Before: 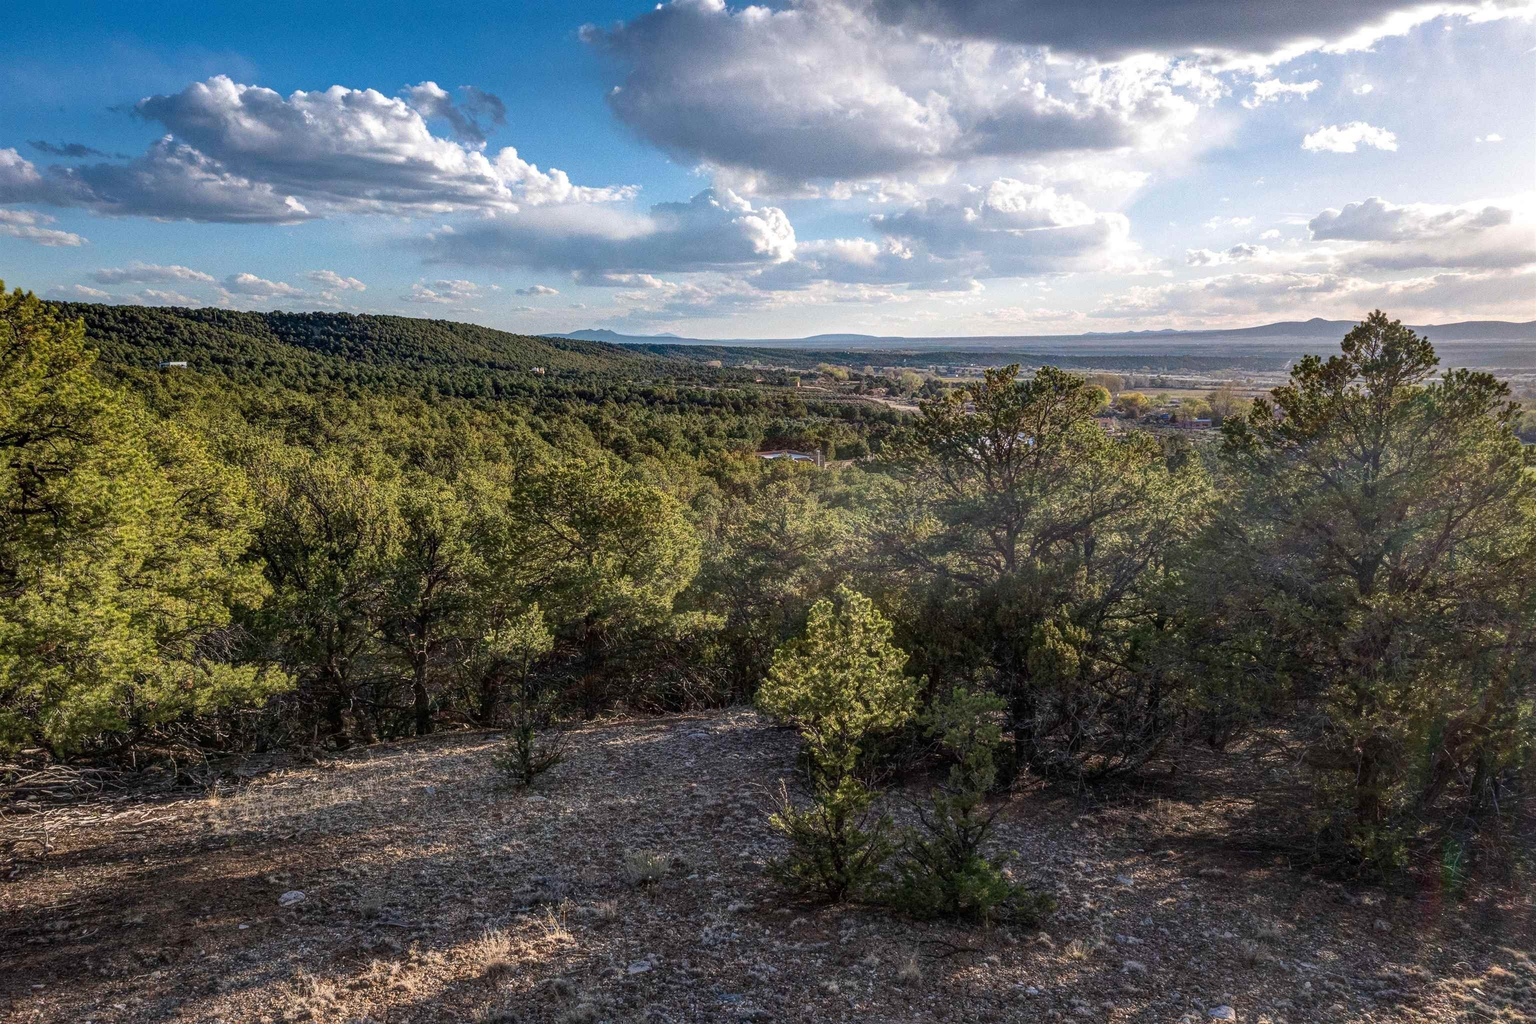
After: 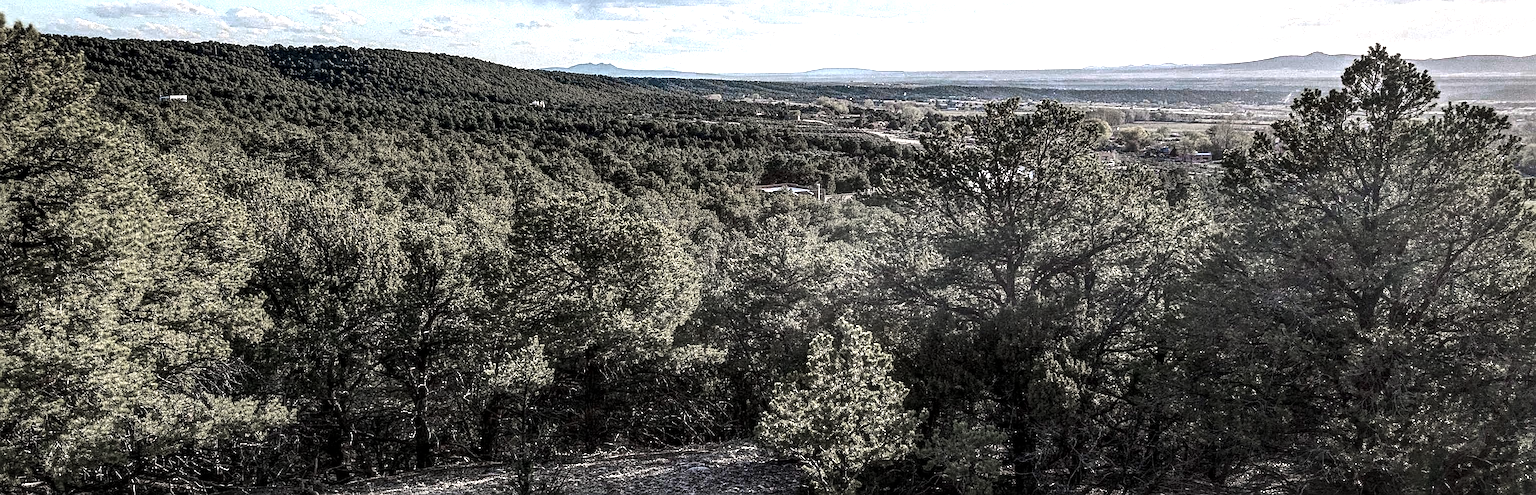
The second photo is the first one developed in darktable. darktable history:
tone equalizer: -8 EV -0.75 EV, -7 EV -0.7 EV, -6 EV -0.6 EV, -5 EV -0.4 EV, -3 EV 0.4 EV, -2 EV 0.6 EV, -1 EV 0.7 EV, +0 EV 0.75 EV, edges refinement/feathering 500, mask exposure compensation -1.57 EV, preserve details no
crop and rotate: top 26.056%, bottom 25.543%
local contrast: mode bilateral grid, contrast 20, coarseness 50, detail 120%, midtone range 0.2
exposure: black level correction 0.001, exposure 0.191 EV, compensate highlight preservation false
sharpen: on, module defaults
color zones: curves: ch0 [(0, 0.613) (0.01, 0.613) (0.245, 0.448) (0.498, 0.529) (0.642, 0.665) (0.879, 0.777) (0.99, 0.613)]; ch1 [(0, 0.272) (0.219, 0.127) (0.724, 0.346)]
